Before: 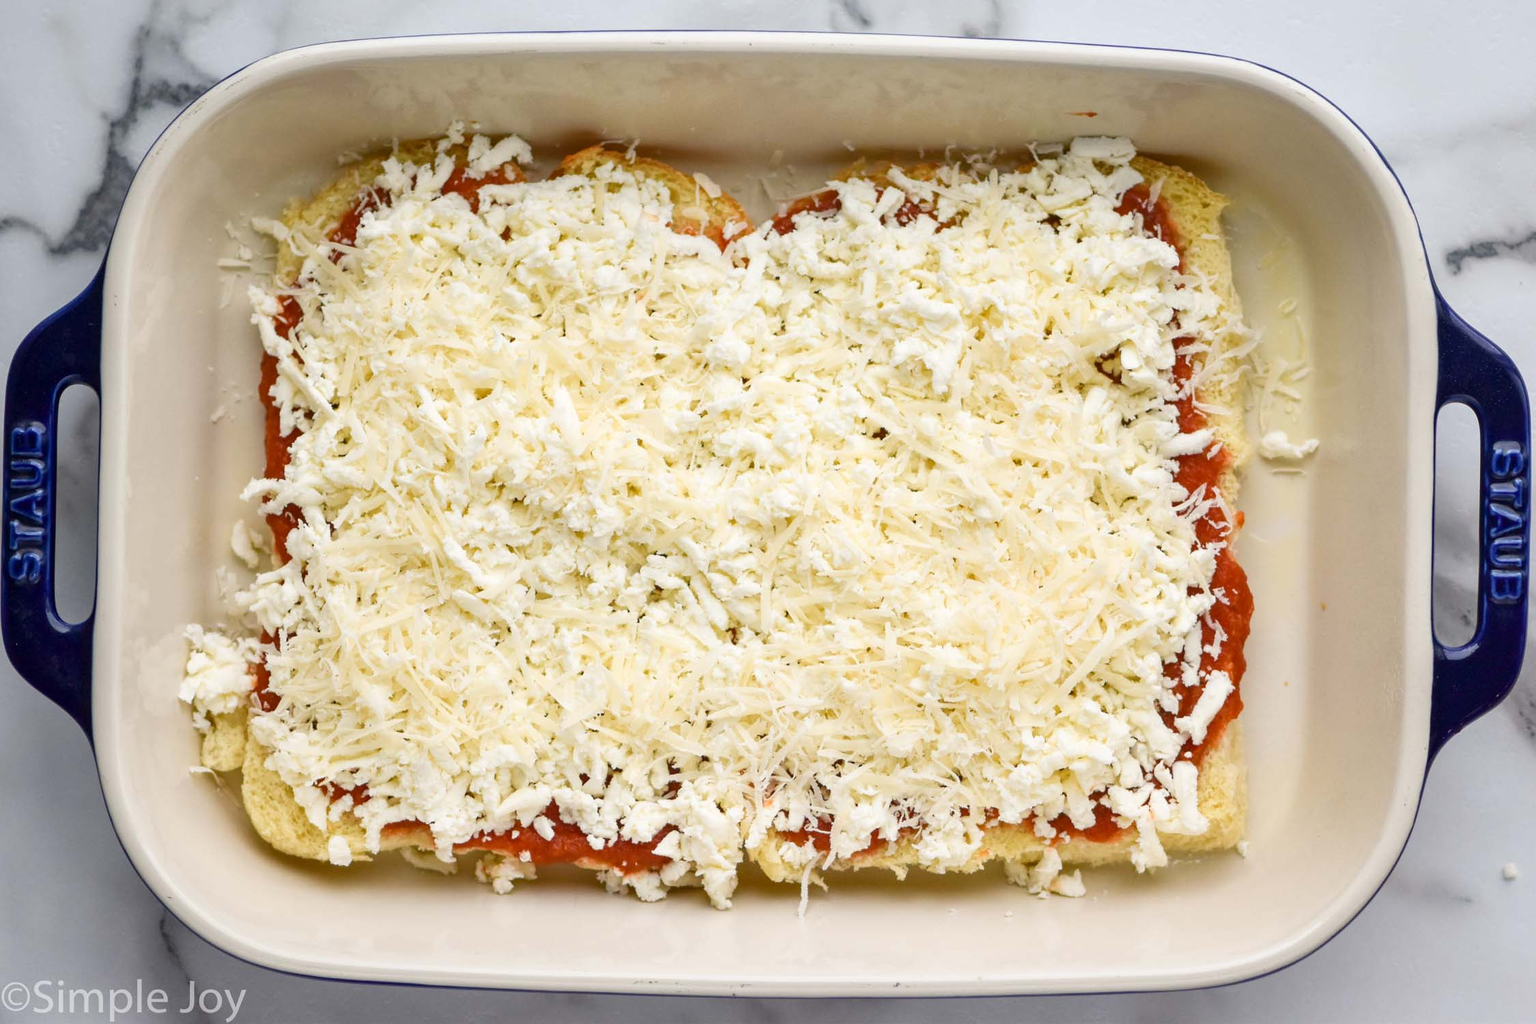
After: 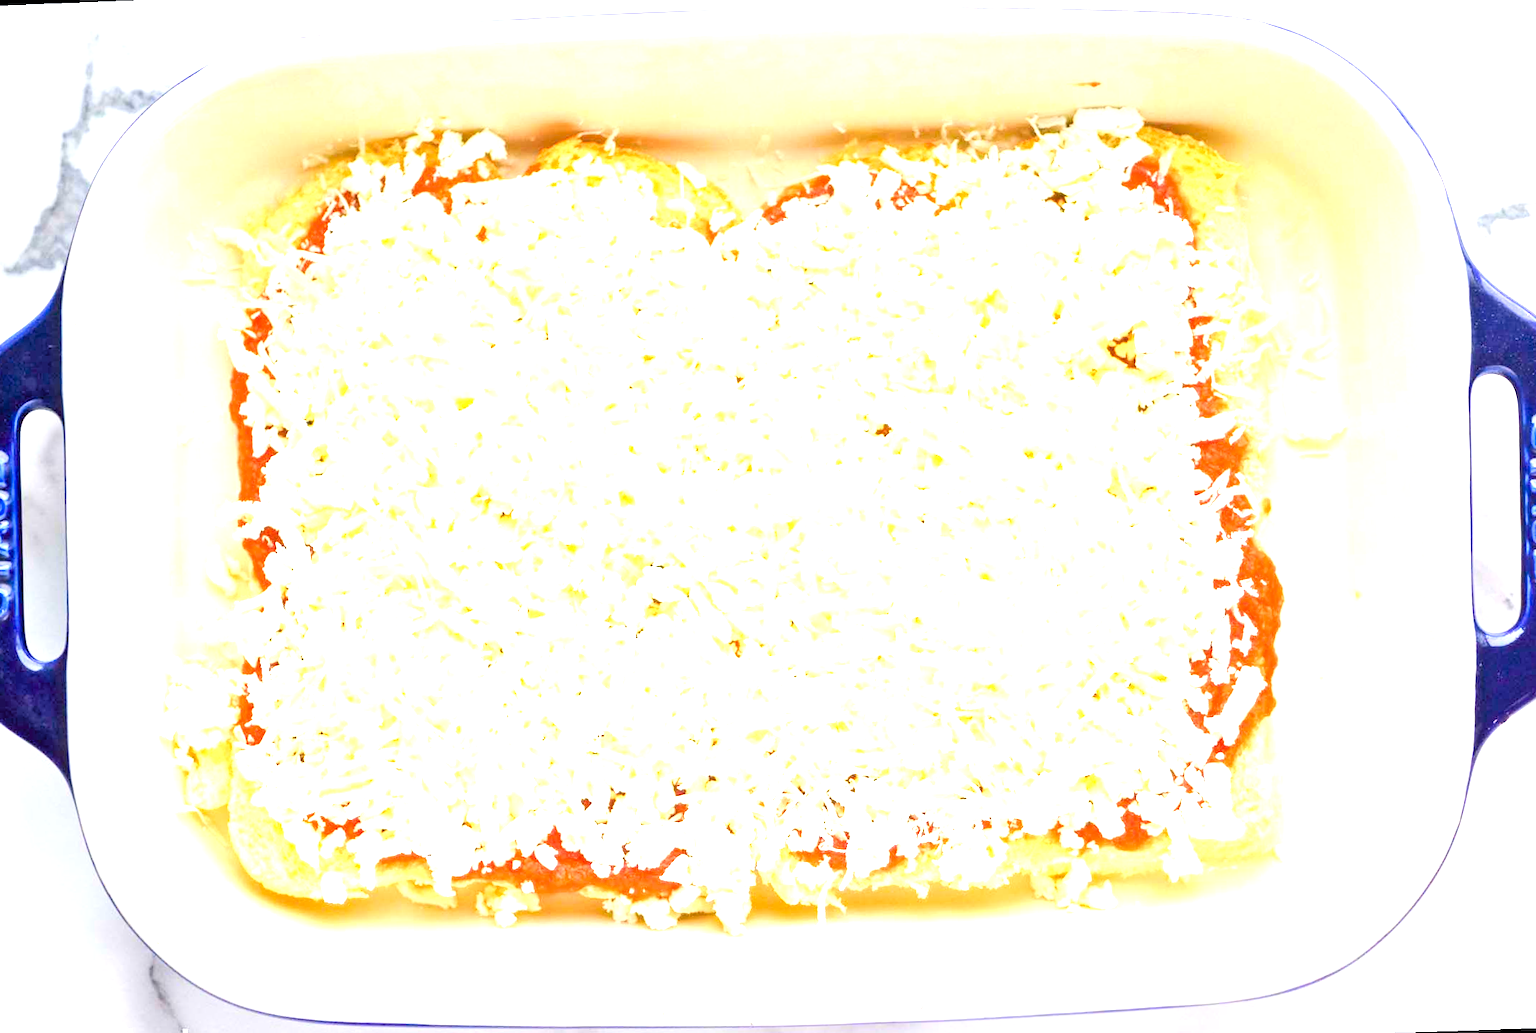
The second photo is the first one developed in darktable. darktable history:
rotate and perspective: rotation -2.12°, lens shift (vertical) 0.009, lens shift (horizontal) -0.008, automatic cropping original format, crop left 0.036, crop right 0.964, crop top 0.05, crop bottom 0.959
exposure: black level correction 0, exposure 2.327 EV, compensate exposure bias true, compensate highlight preservation false
tone curve: curves: ch0 [(0, 0) (0.004, 0.001) (0.133, 0.16) (0.325, 0.399) (0.475, 0.588) (0.832, 0.903) (1, 1)], color space Lab, linked channels, preserve colors none
